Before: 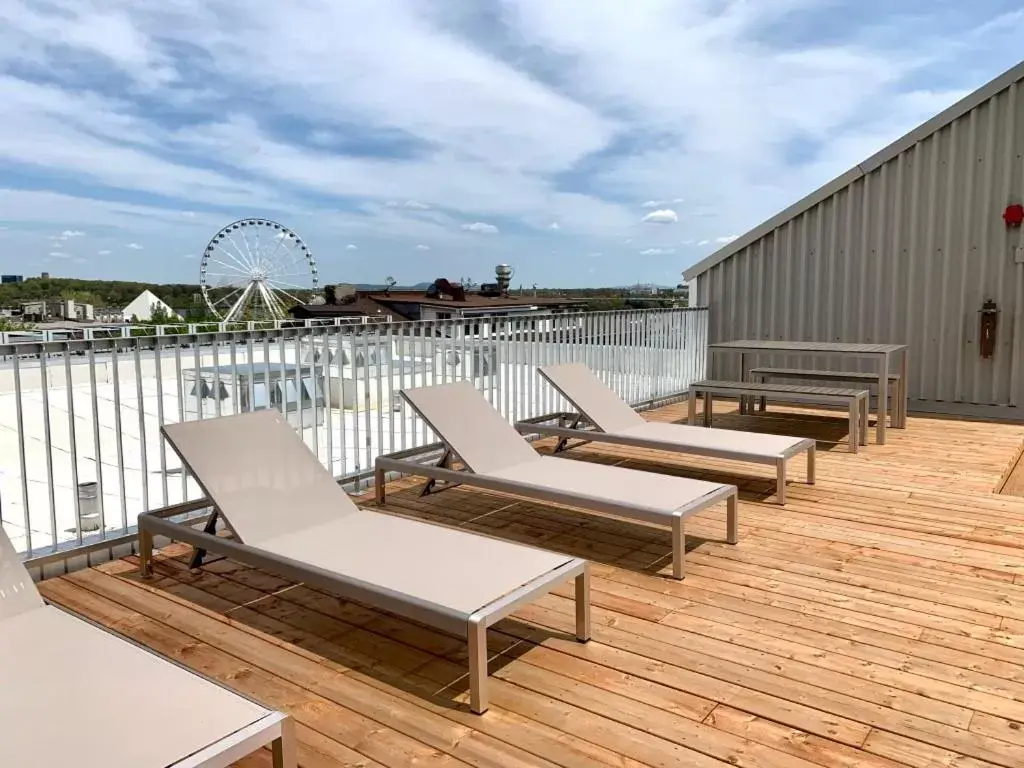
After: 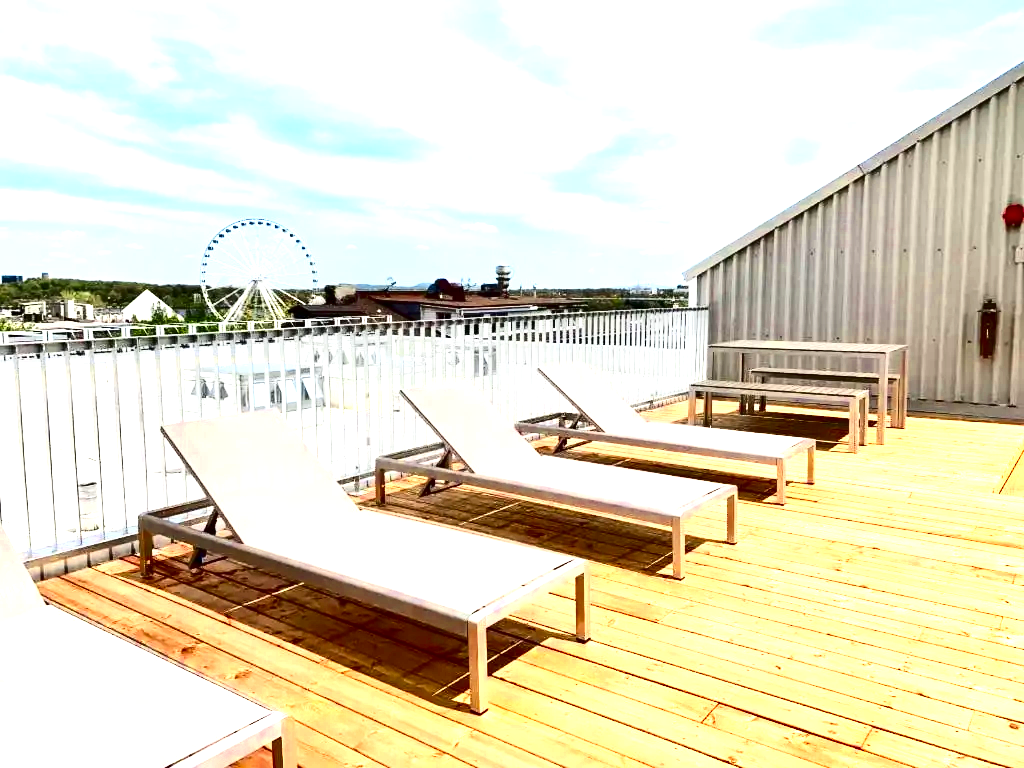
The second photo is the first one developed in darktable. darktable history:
color zones: curves: ch0 [(0.004, 0.305) (0.261, 0.623) (0.389, 0.399) (0.708, 0.571) (0.947, 0.34)]; ch1 [(0.025, 0.645) (0.229, 0.584) (0.326, 0.551) (0.484, 0.262) (0.757, 0.643)]
contrast brightness saturation: contrast 0.32, brightness -0.08, saturation 0.17
exposure: black level correction 0, exposure 1.3 EV, compensate highlight preservation false
